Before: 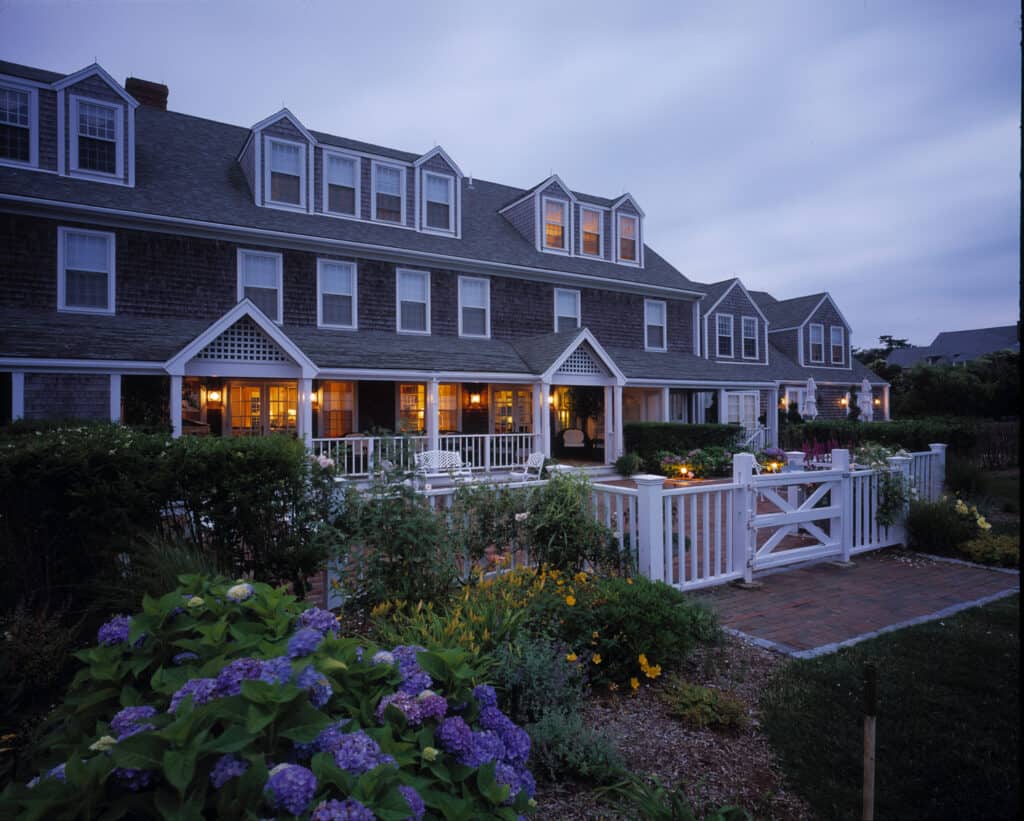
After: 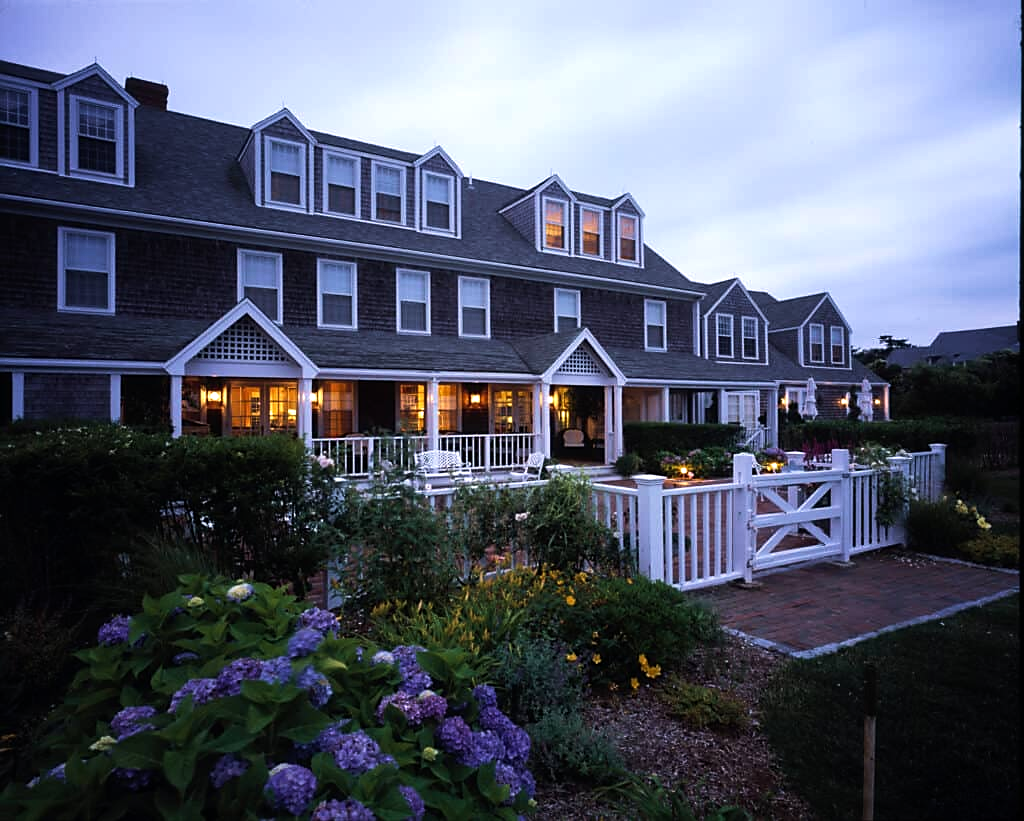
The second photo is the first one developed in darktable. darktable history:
tone equalizer: -8 EV -0.75 EV, -7 EV -0.7 EV, -6 EV -0.6 EV, -5 EV -0.4 EV, -3 EV 0.4 EV, -2 EV 0.6 EV, -1 EV 0.7 EV, +0 EV 0.75 EV, edges refinement/feathering 500, mask exposure compensation -1.57 EV, preserve details no
sharpen: radius 1.864, amount 0.398, threshold 1.271
velvia: on, module defaults
